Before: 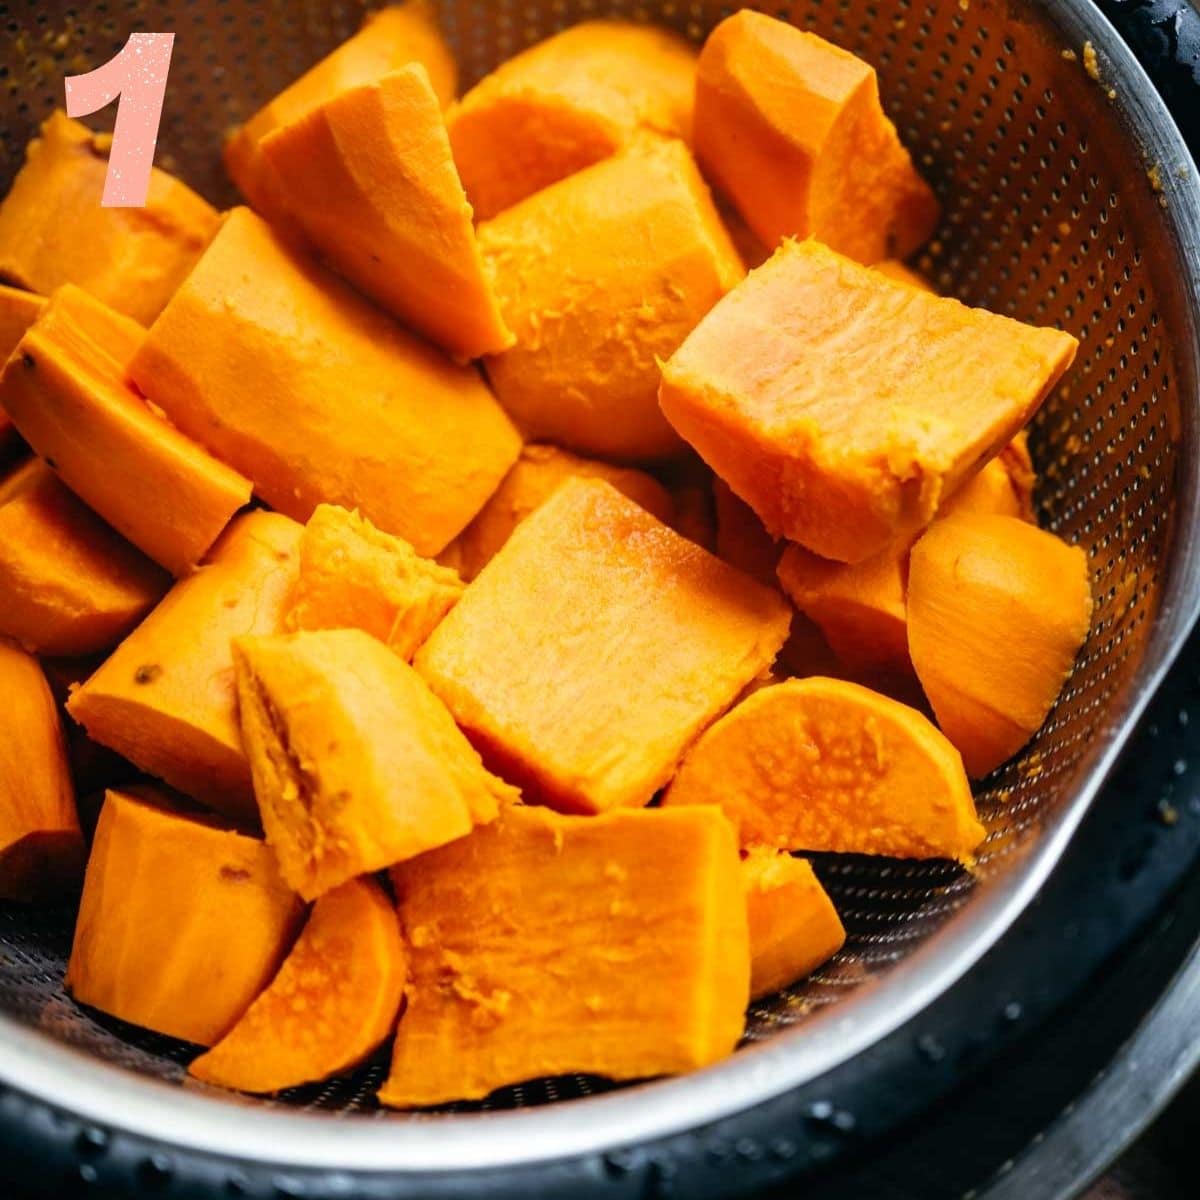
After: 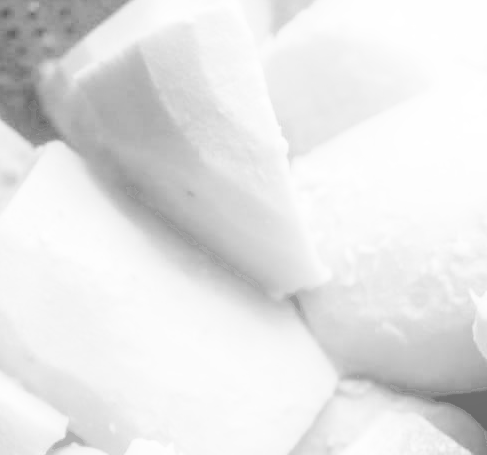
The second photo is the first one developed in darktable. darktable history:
crop: left 15.452%, top 5.459%, right 43.956%, bottom 56.62%
exposure: black level correction 0.016, exposure 1.774 EV, compensate highlight preservation false
local contrast: on, module defaults
filmic rgb: black relative exposure -5 EV, hardness 2.88, contrast 1.2, highlights saturation mix -30%
bloom: threshold 82.5%, strength 16.25%
monochrome: on, module defaults
white balance: red 0.967, blue 1.119, emerald 0.756
